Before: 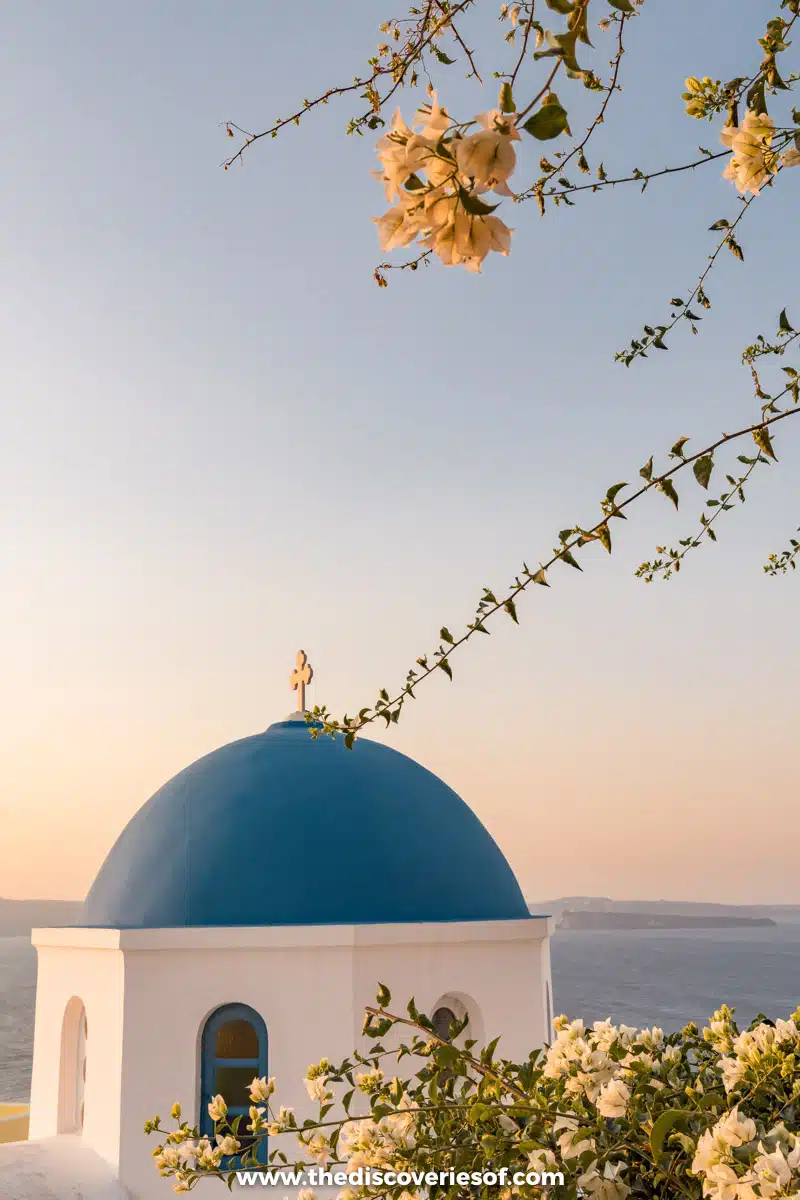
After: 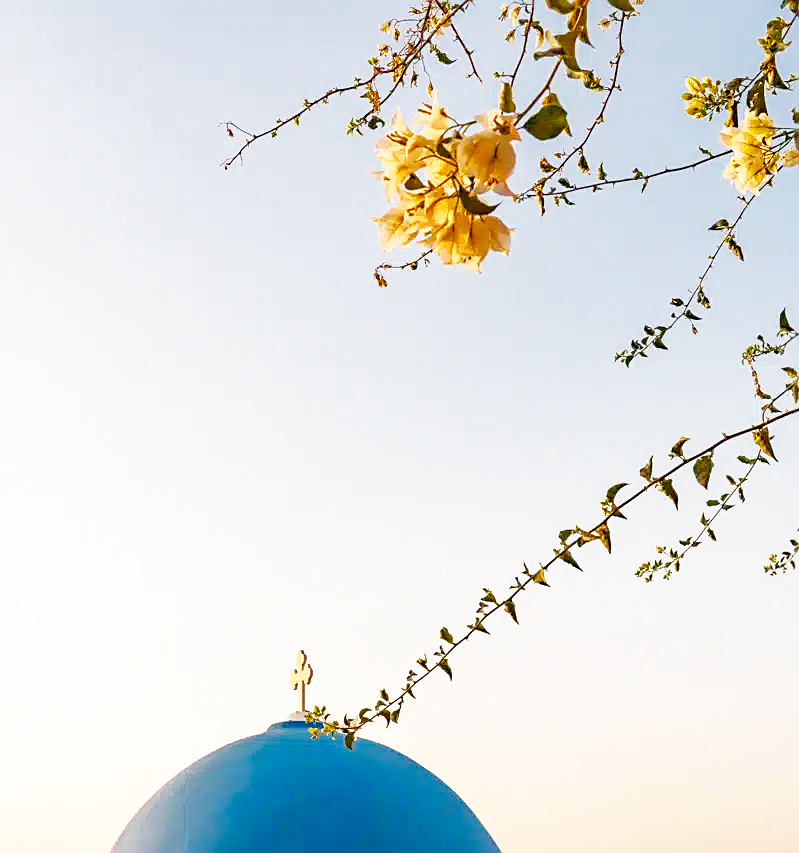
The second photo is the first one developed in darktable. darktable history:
base curve: curves: ch0 [(0, 0) (0.007, 0.004) (0.027, 0.03) (0.046, 0.07) (0.207, 0.54) (0.442, 0.872) (0.673, 0.972) (1, 1)], preserve colors none
sharpen: on, module defaults
crop: right 0.001%, bottom 28.912%
shadows and highlights: on, module defaults
